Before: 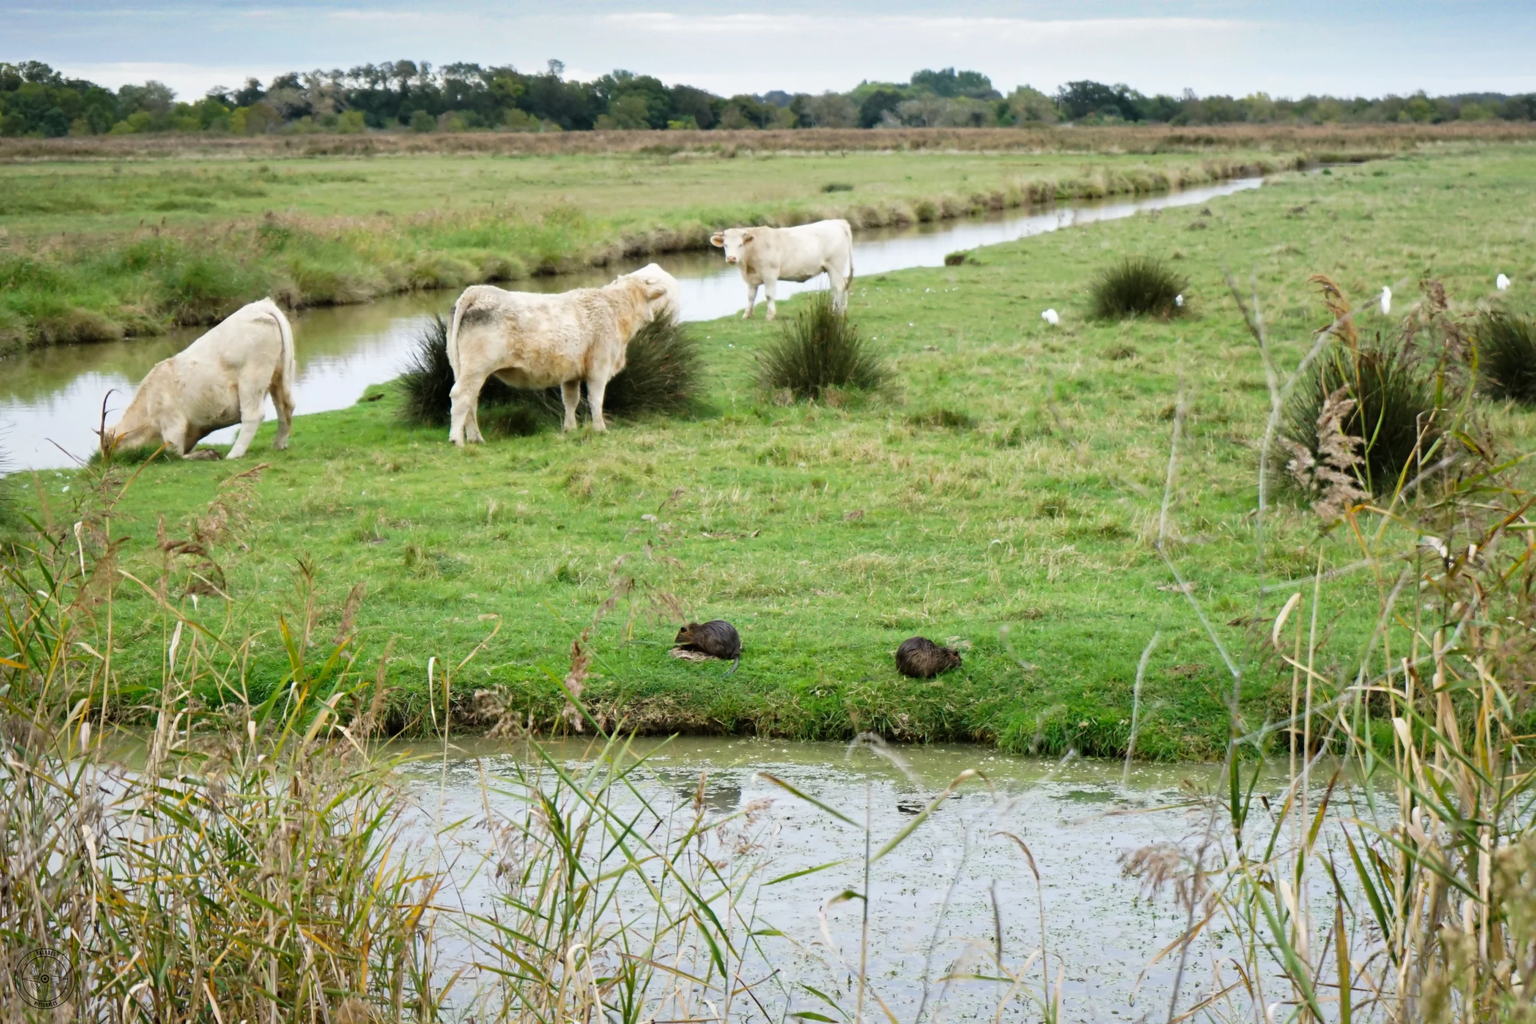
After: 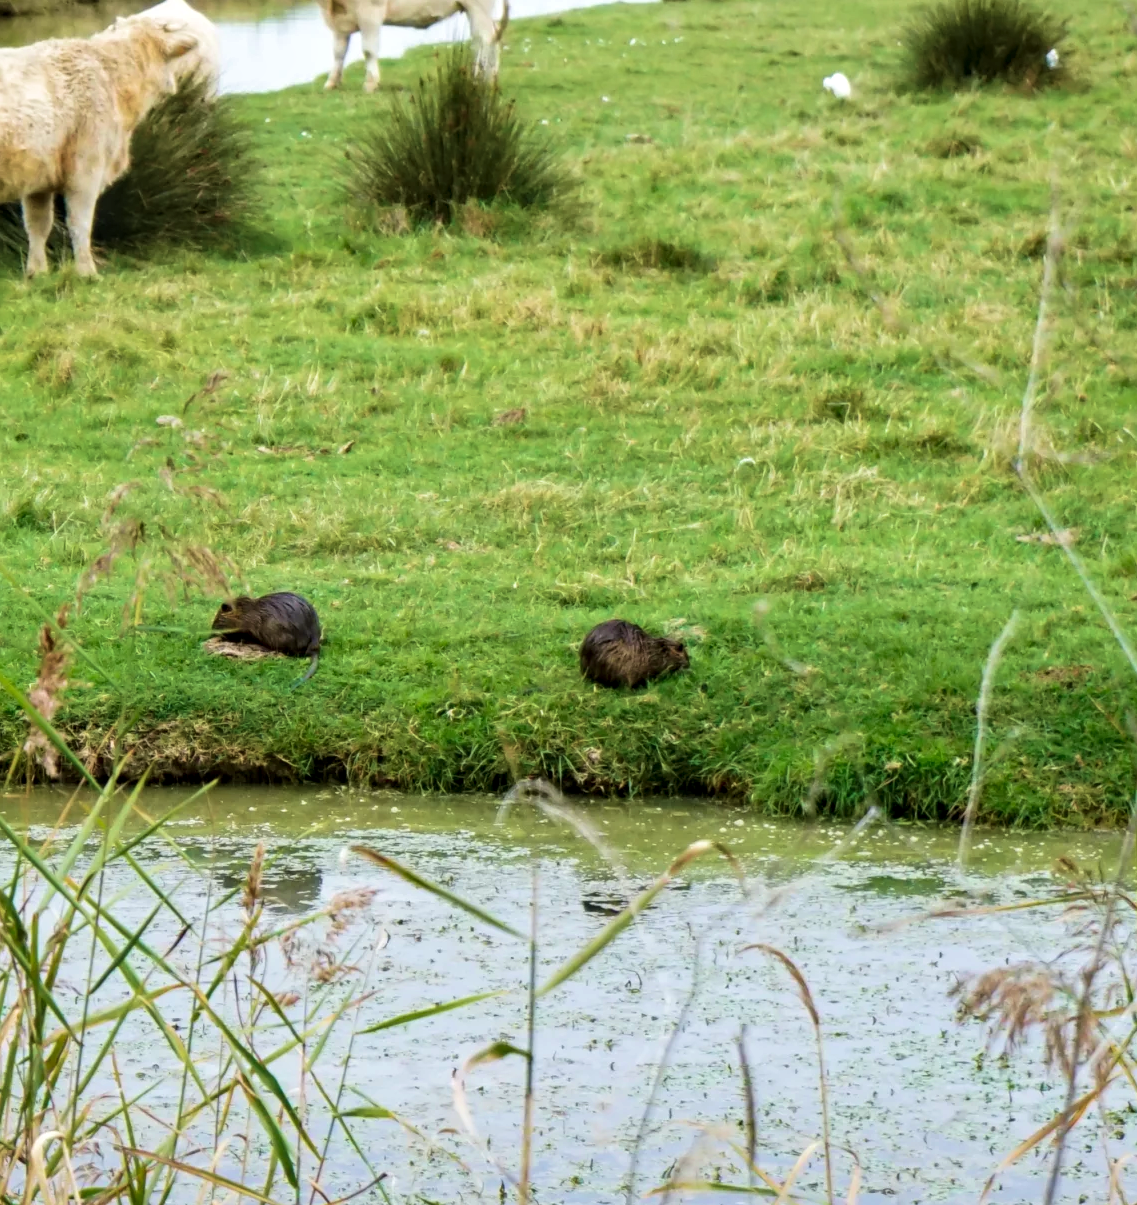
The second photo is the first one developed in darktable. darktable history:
velvia: strength 44.9%
local contrast: on, module defaults
crop: left 35.691%, top 25.932%, right 19.871%, bottom 3.454%
